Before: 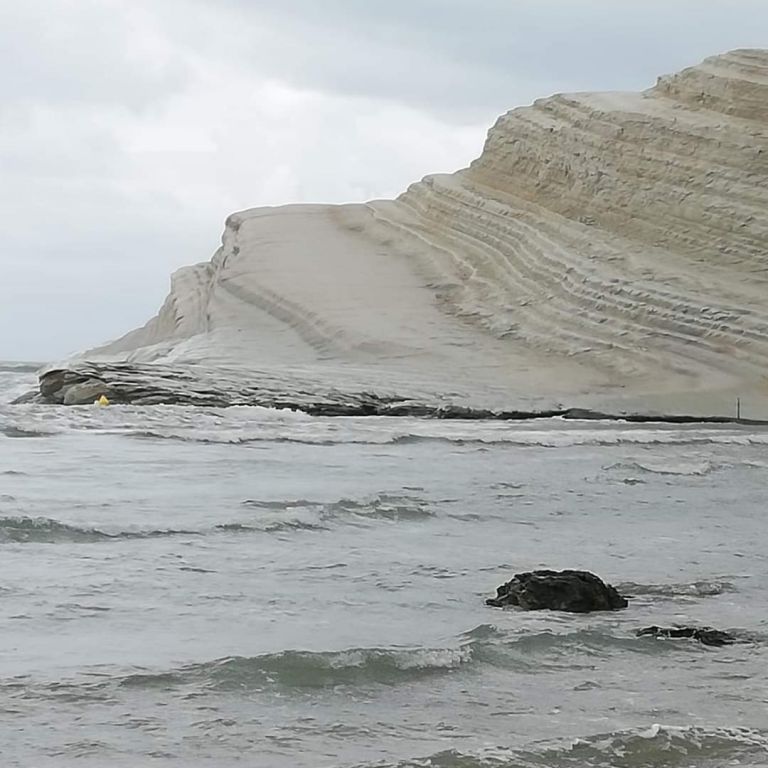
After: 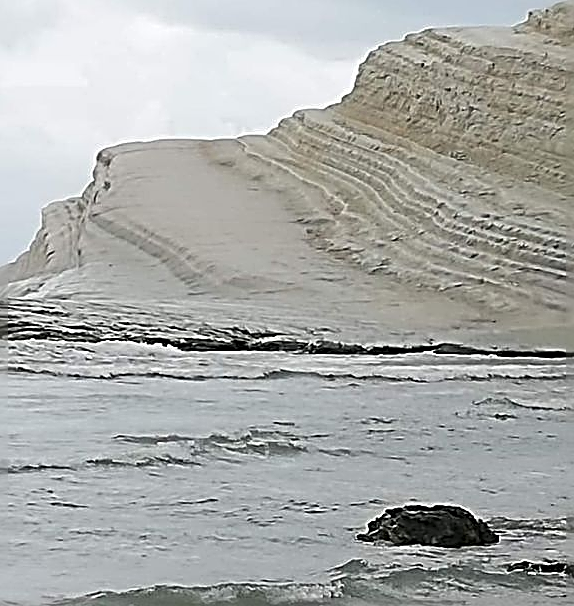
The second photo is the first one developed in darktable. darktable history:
sharpen: radius 3.194, amount 1.715
crop: left 16.797%, top 8.535%, right 8.379%, bottom 12.479%
